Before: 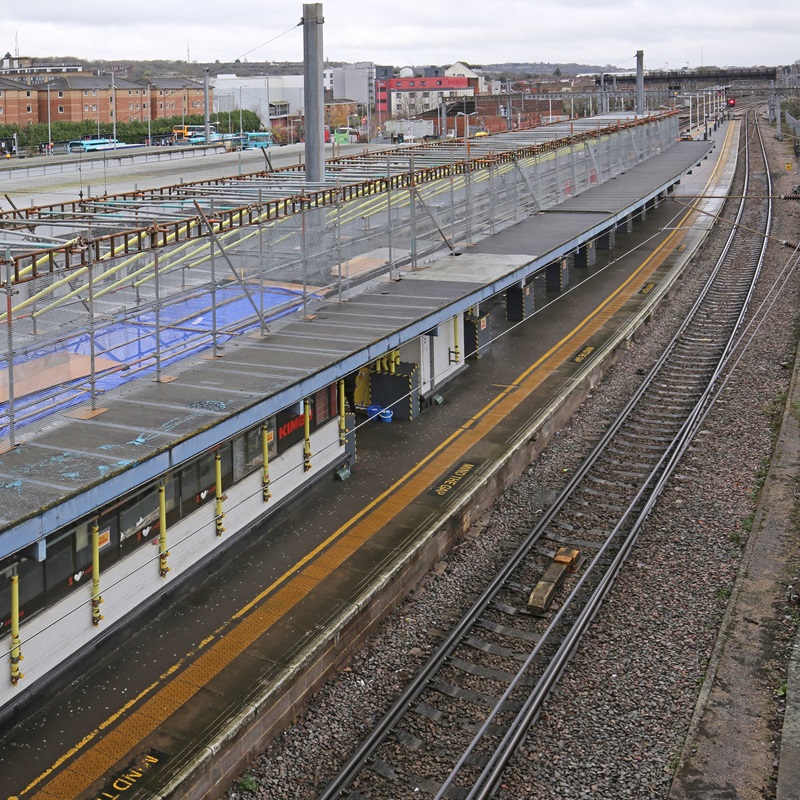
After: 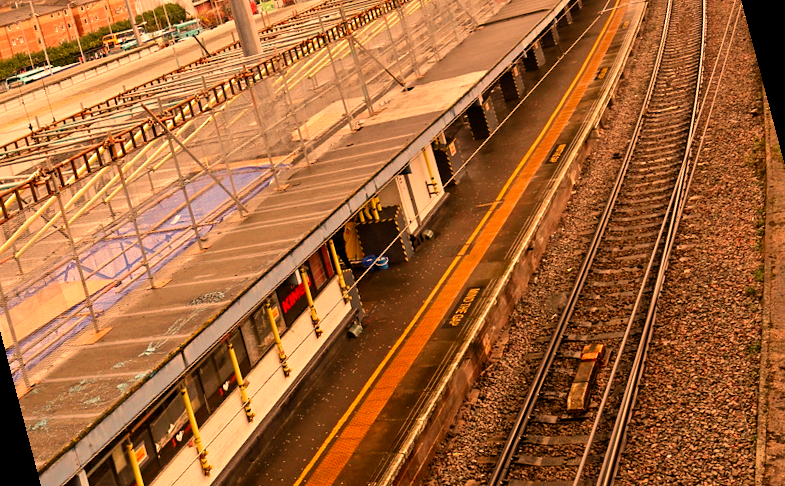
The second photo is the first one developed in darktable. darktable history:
white balance: red 1.467, blue 0.684
rotate and perspective: rotation -14.8°, crop left 0.1, crop right 0.903, crop top 0.25, crop bottom 0.748
filmic rgb: black relative exposure -8.7 EV, white relative exposure 2.7 EV, threshold 3 EV, target black luminance 0%, hardness 6.25, latitude 76.53%, contrast 1.326, shadows ↔ highlights balance -0.349%, preserve chrominance no, color science v4 (2020), enable highlight reconstruction true
